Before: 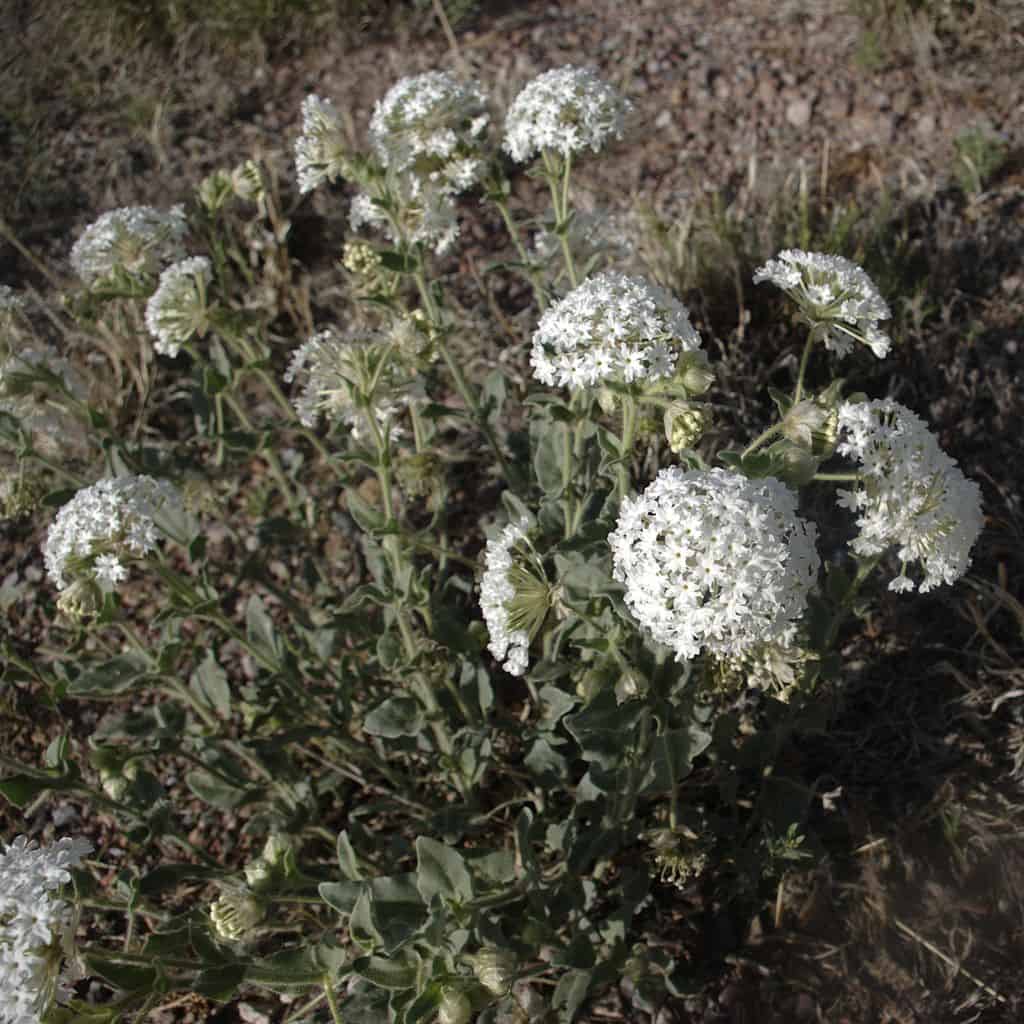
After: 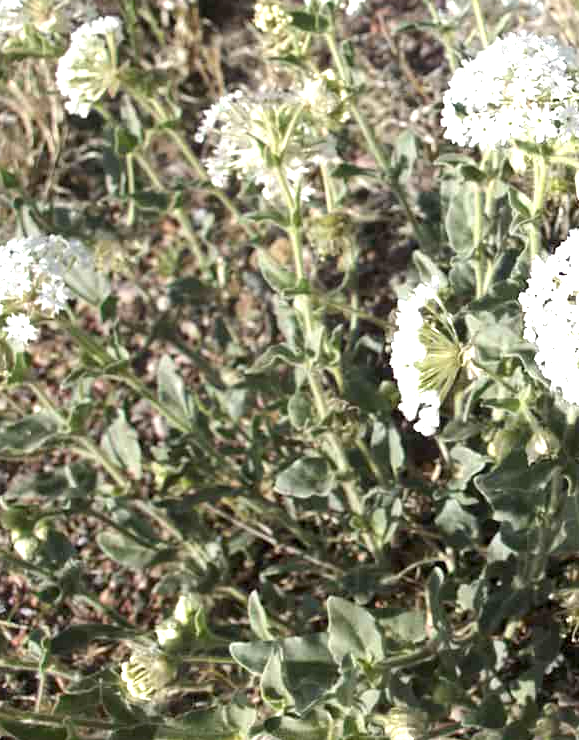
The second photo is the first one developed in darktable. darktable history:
exposure: black level correction 0.001, exposure 1.638 EV, compensate highlight preservation false
crop: left 8.772%, top 23.513%, right 34.622%, bottom 4.137%
